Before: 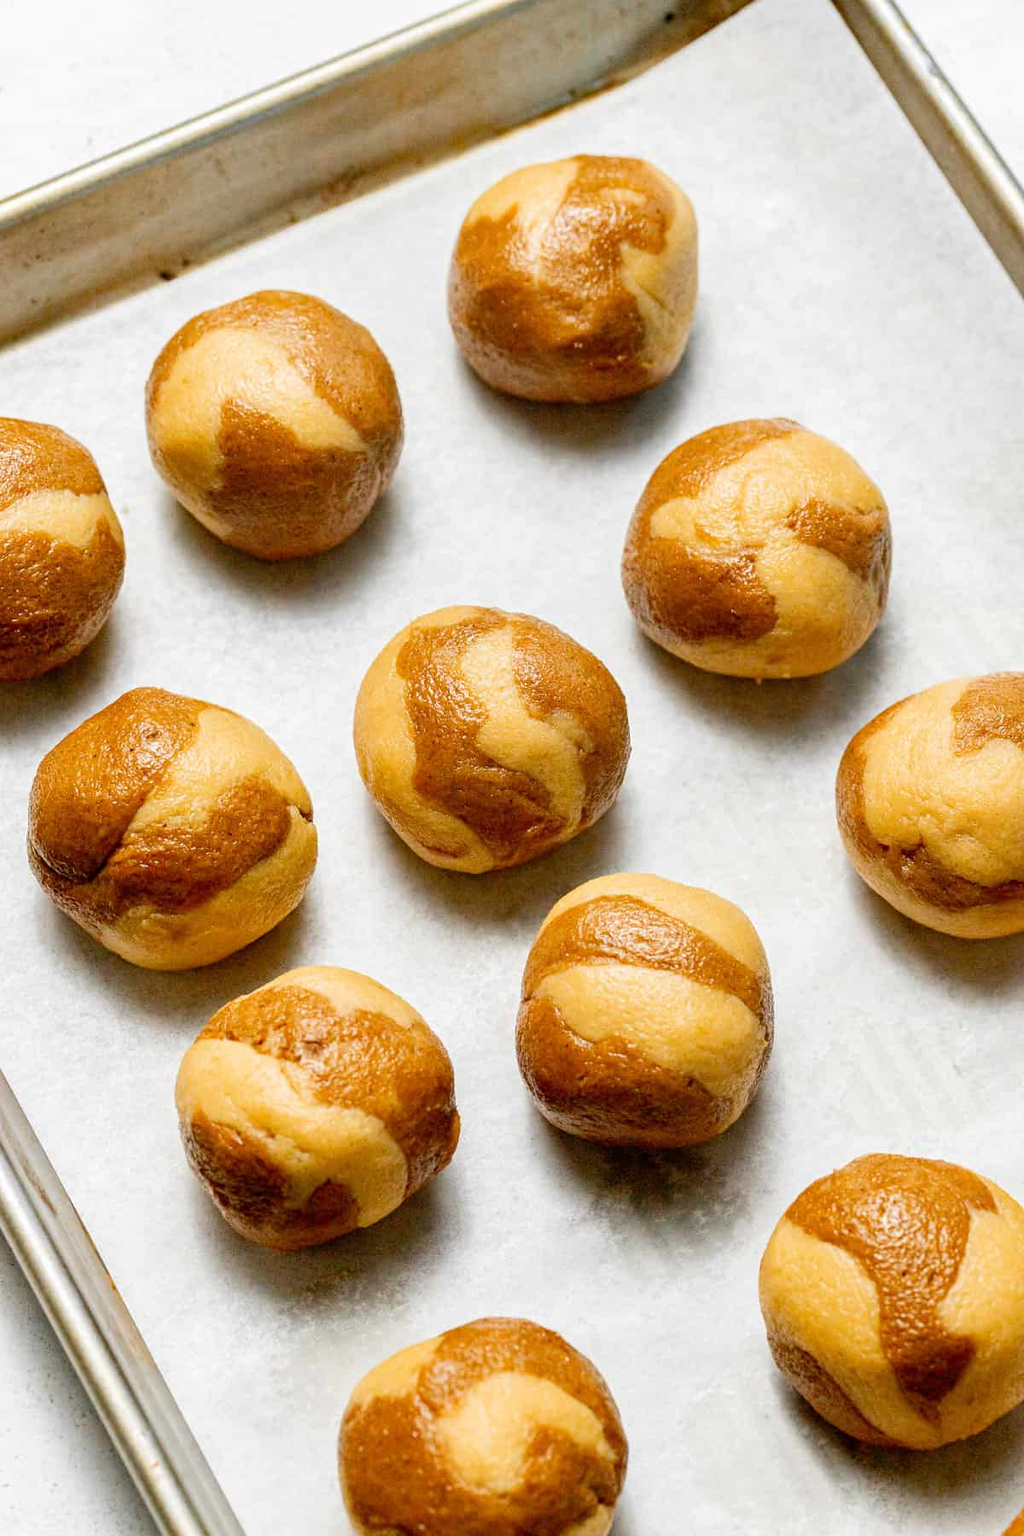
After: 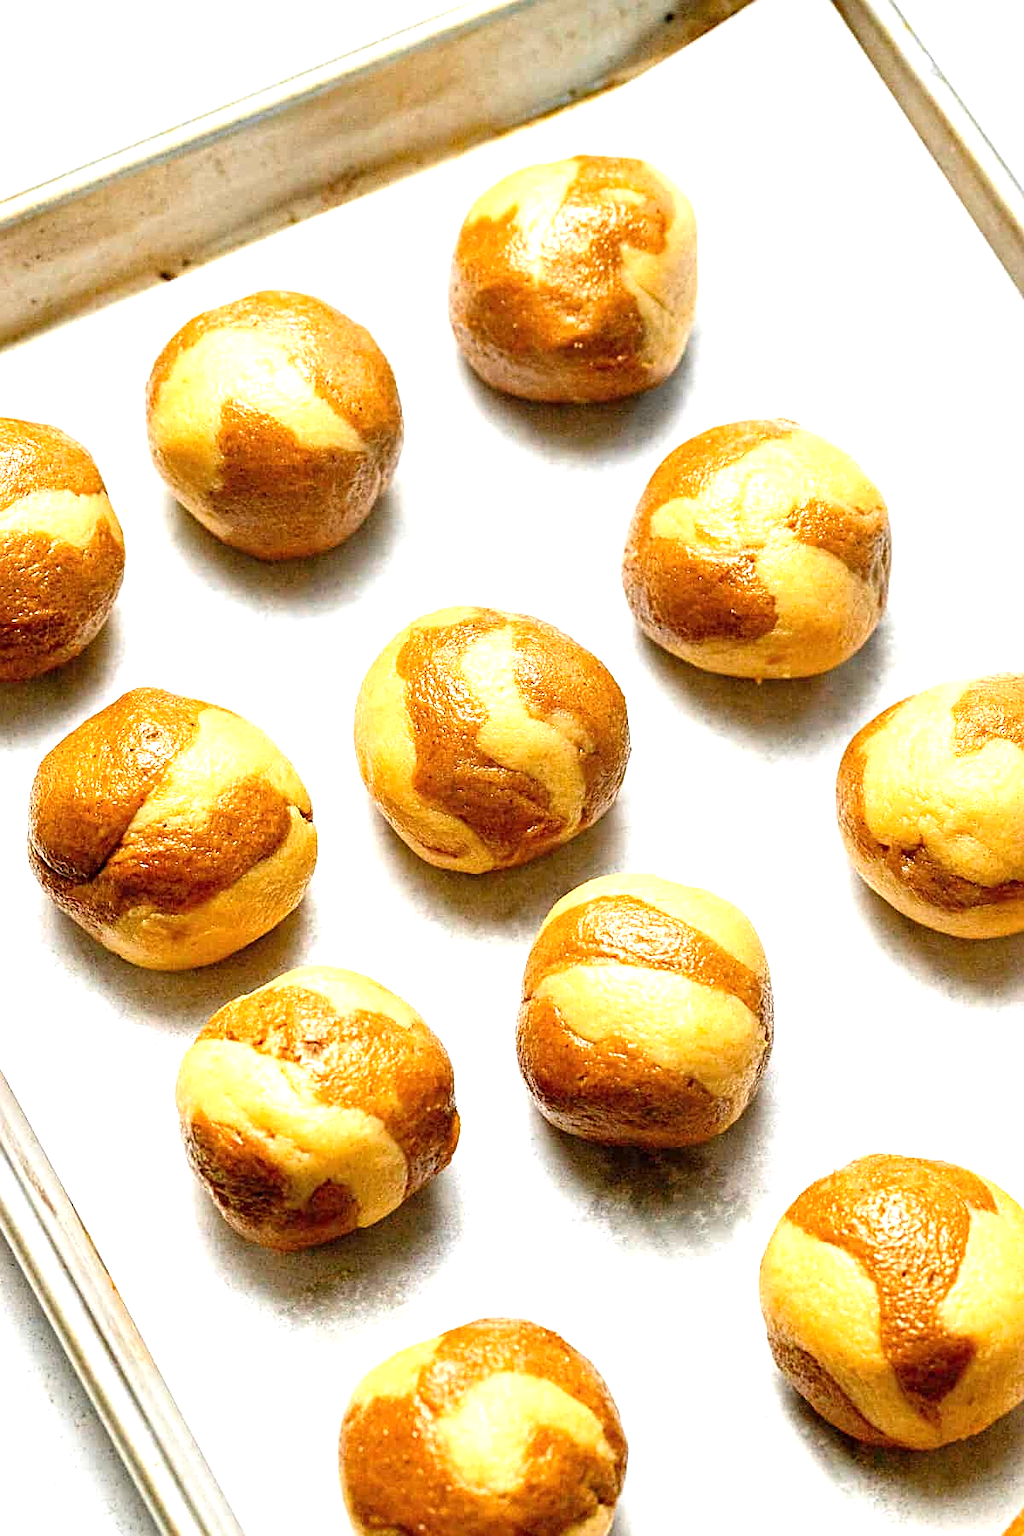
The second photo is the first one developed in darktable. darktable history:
exposure: black level correction 0, exposure 0.895 EV, compensate exposure bias true, compensate highlight preservation false
sharpen: on, module defaults
